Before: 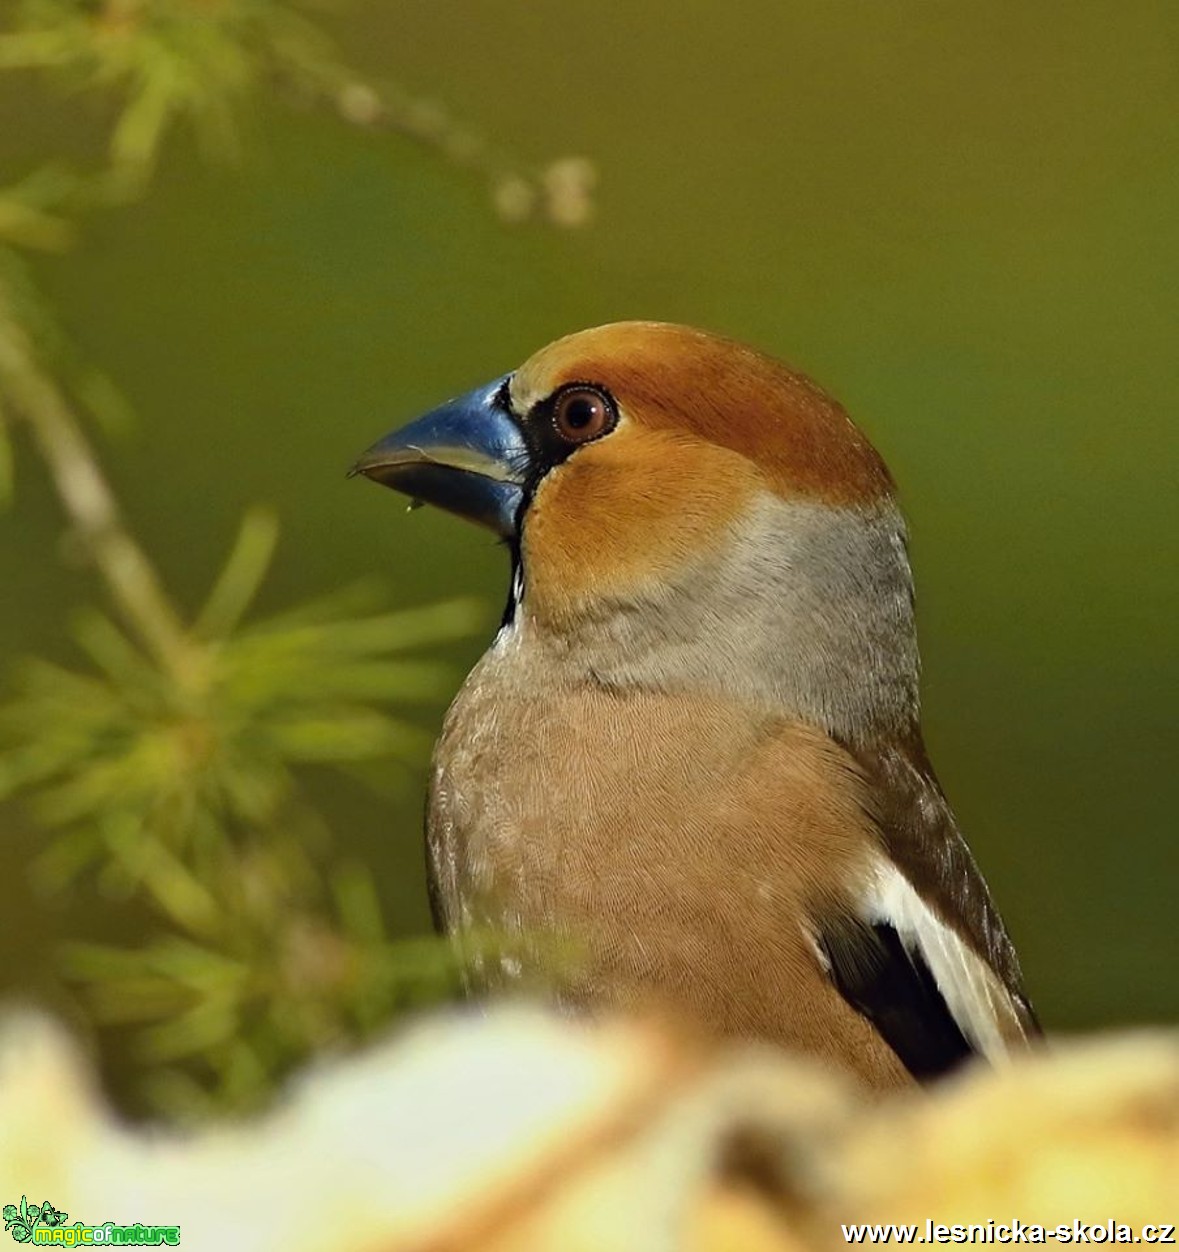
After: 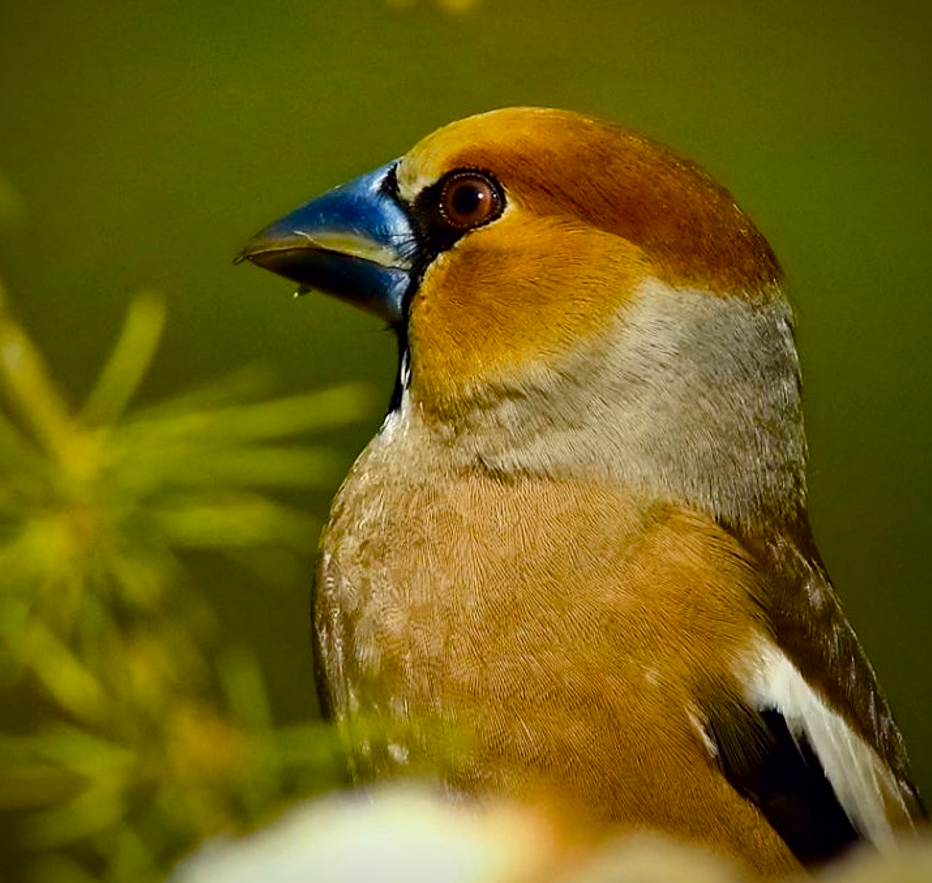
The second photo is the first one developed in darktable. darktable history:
local contrast: mode bilateral grid, contrast 21, coarseness 100, detail 150%, midtone range 0.2
color balance rgb: perceptual saturation grading › global saturation 44.511%, perceptual saturation grading › highlights -25.89%, perceptual saturation grading › shadows 49.308%
vignetting: fall-off radius 61.14%, brightness -0.639, saturation -0.014, center (-0.124, -0.005)
crop: left 9.664%, top 17.096%, right 11.206%, bottom 12.375%
exposure: compensate highlight preservation false
